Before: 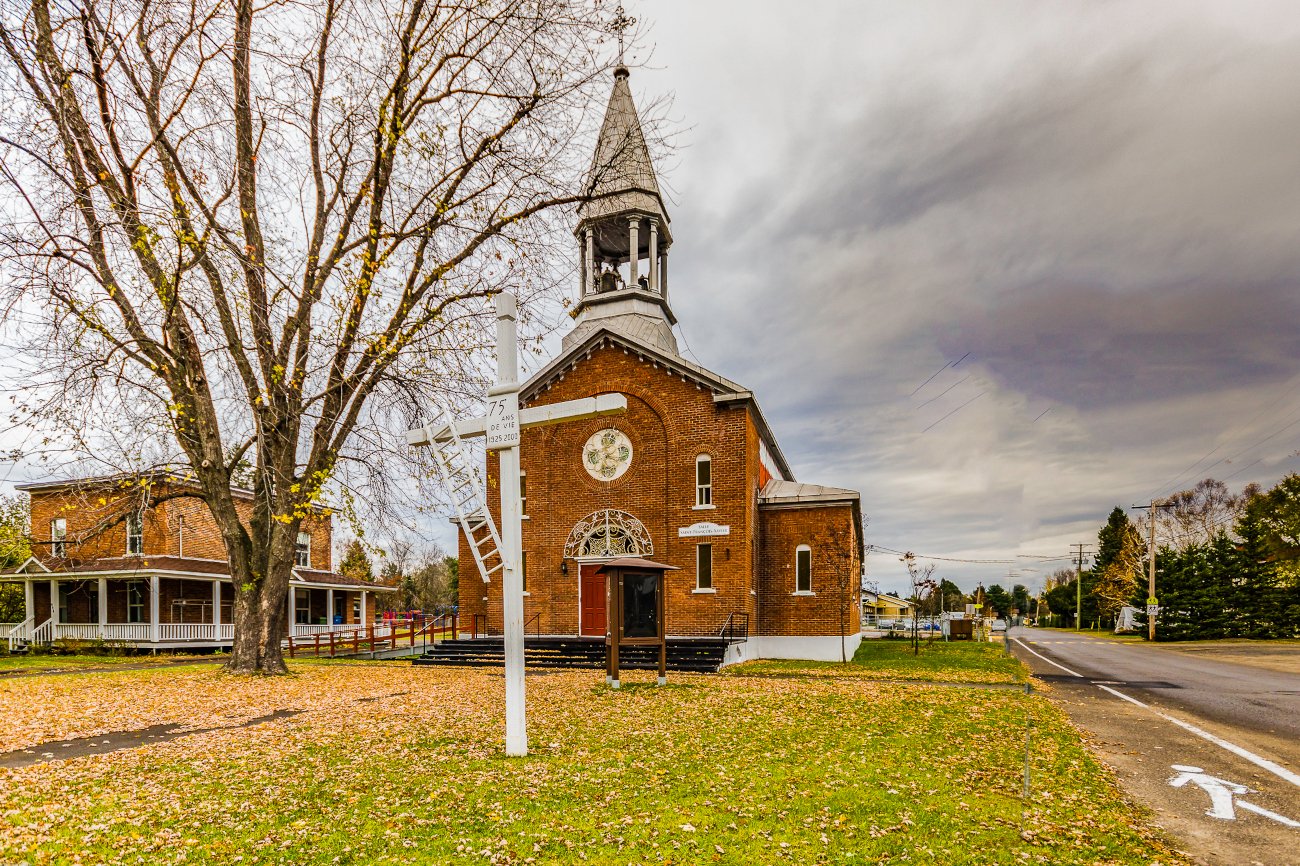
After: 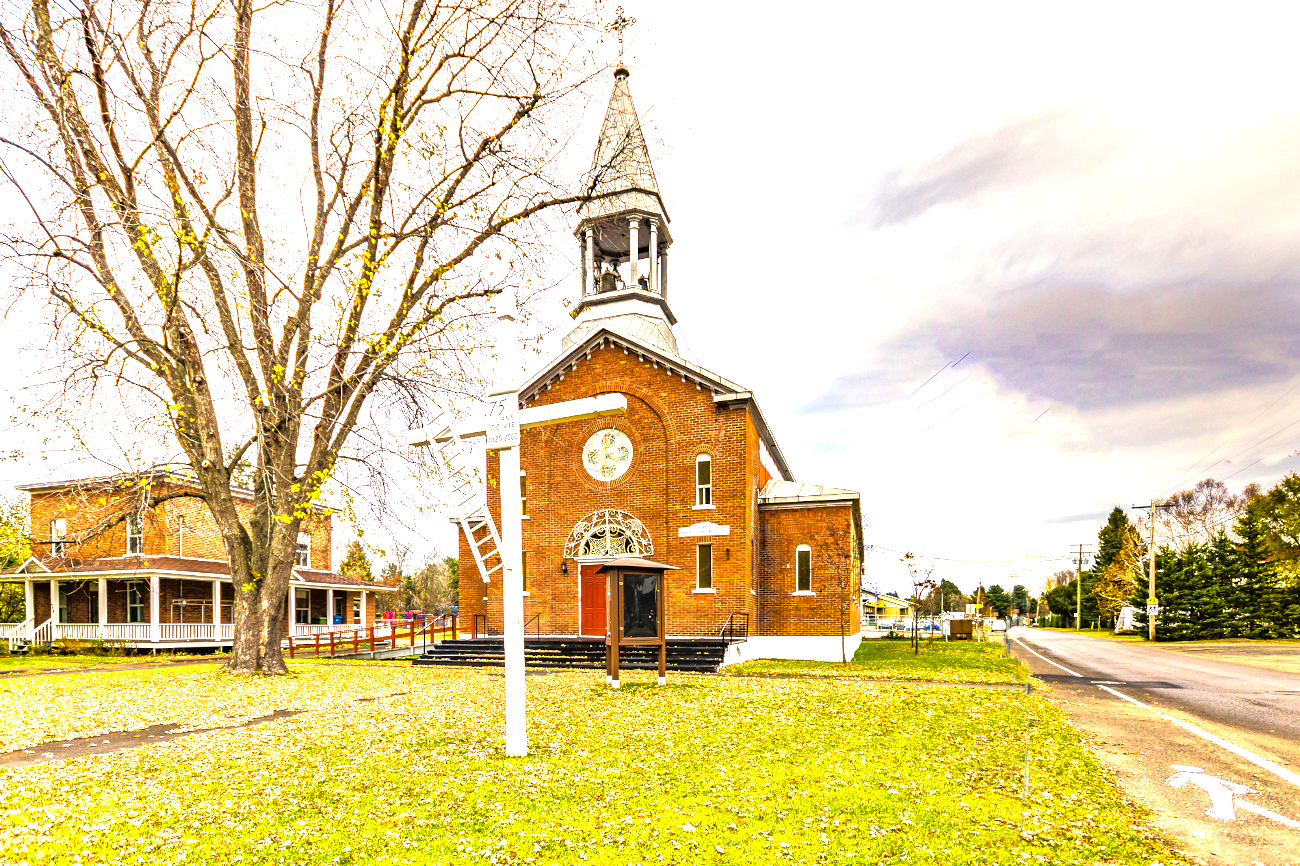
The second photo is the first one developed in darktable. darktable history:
tone equalizer: -8 EV 0.024 EV, -7 EV -0.017 EV, -6 EV 0.006 EV, -5 EV 0.026 EV, -4 EV 0.311 EV, -3 EV 0.629 EV, -2 EV 0.566 EV, -1 EV 0.182 EV, +0 EV 0.039 EV
exposure: exposure 1.513 EV, compensate highlight preservation false
